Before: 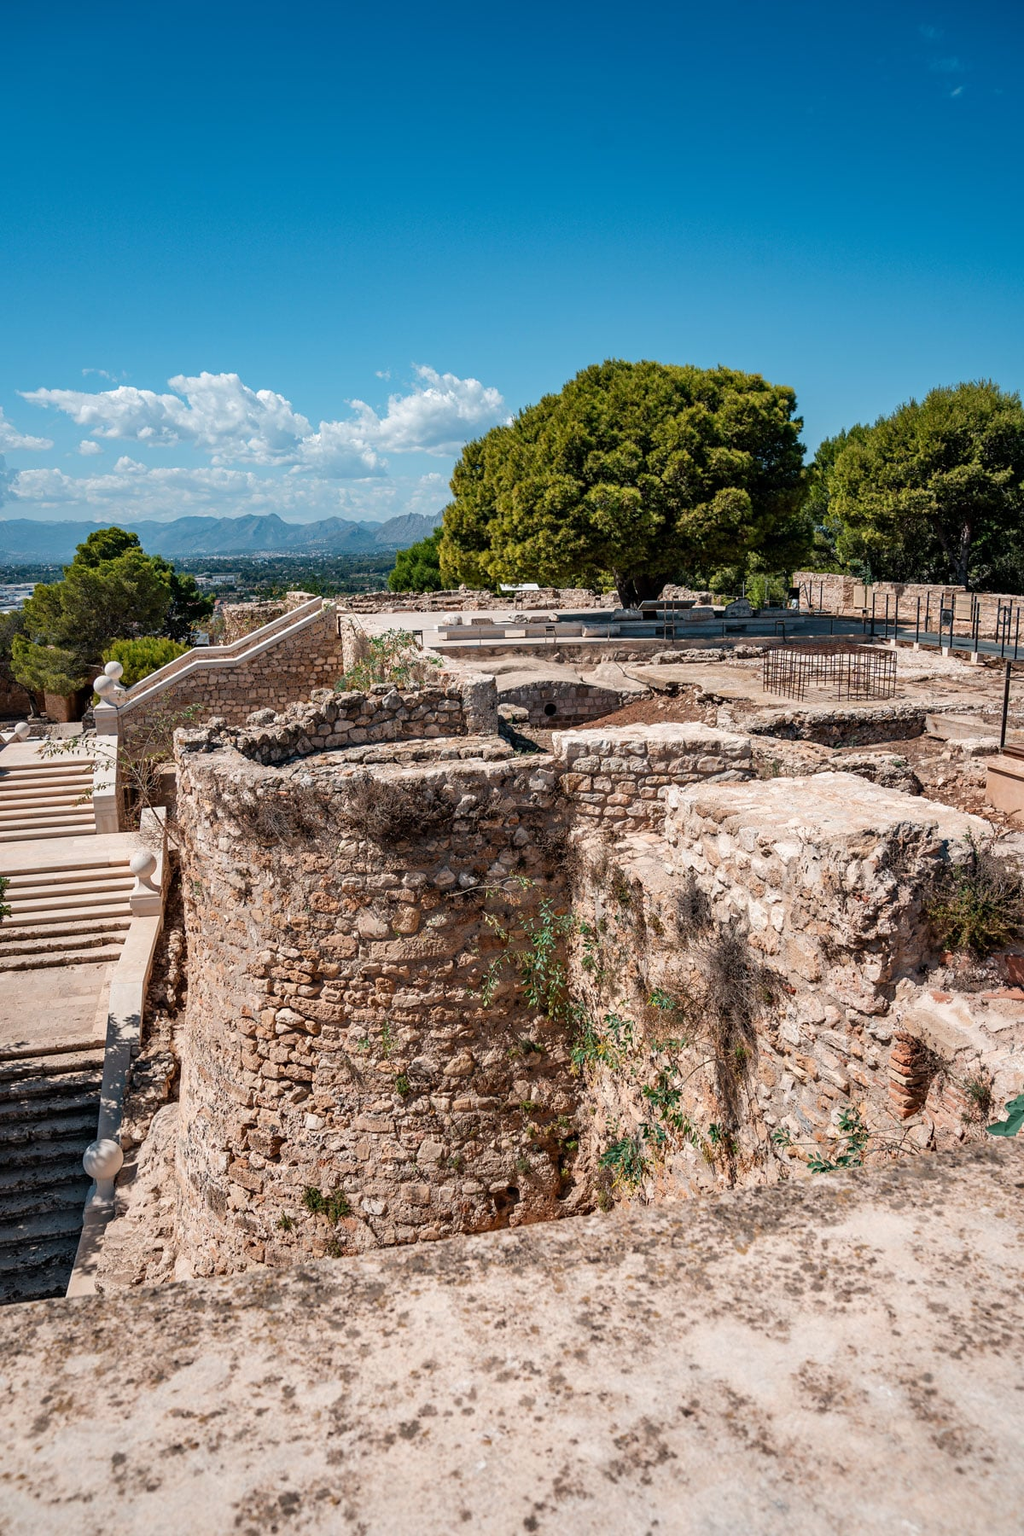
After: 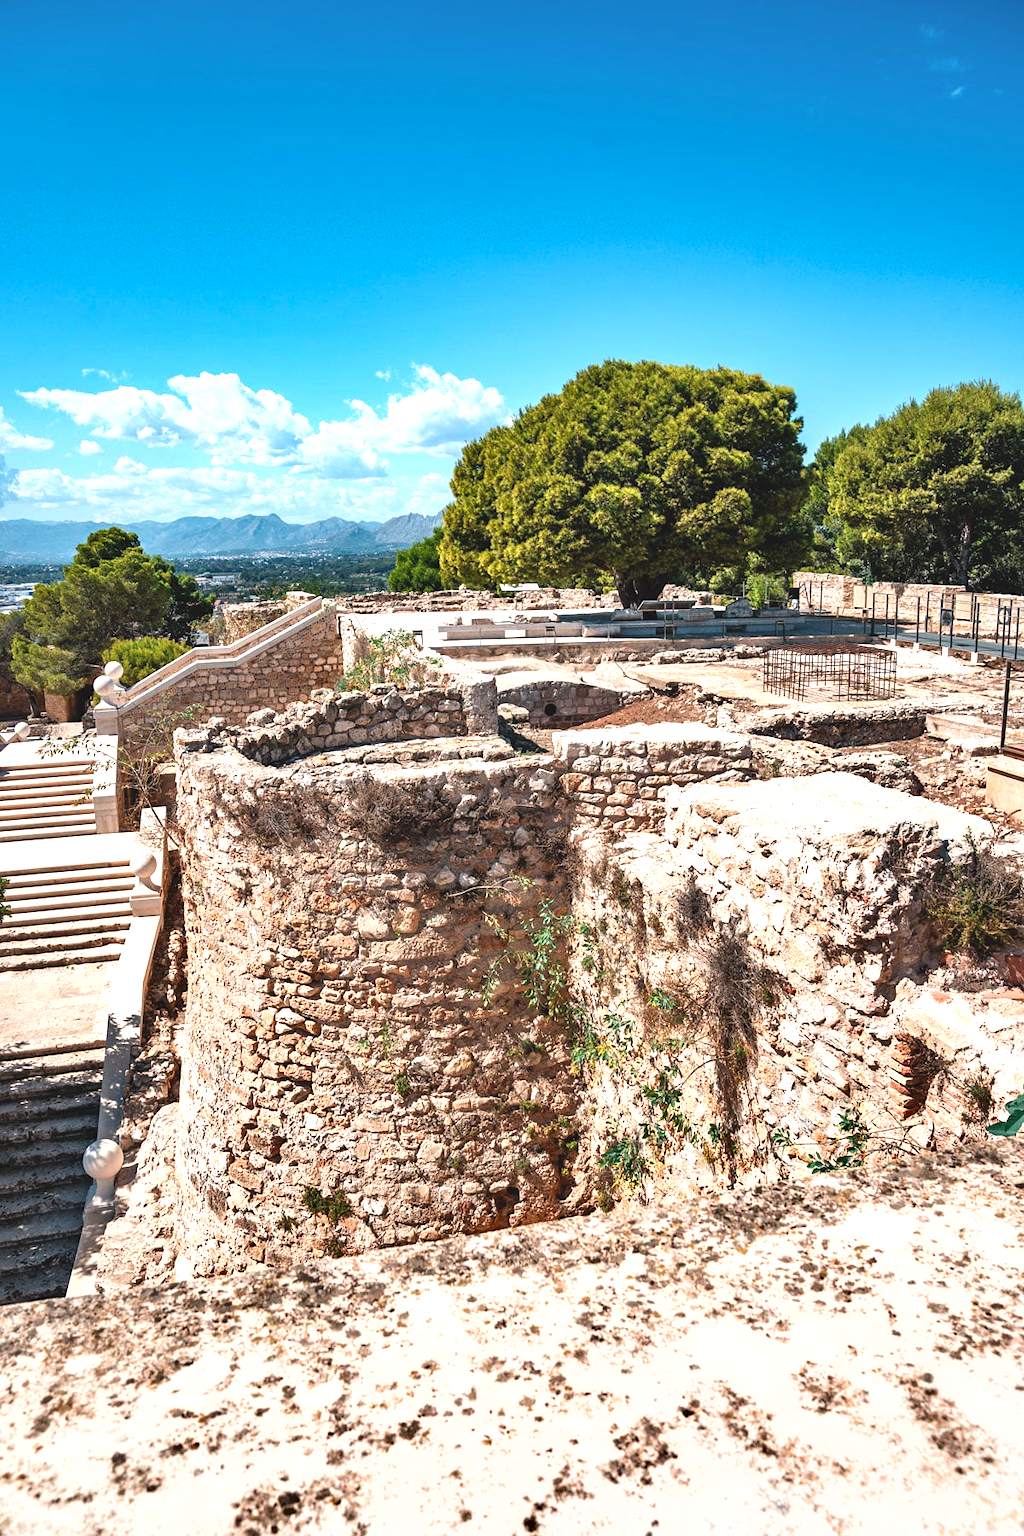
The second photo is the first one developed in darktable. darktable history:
exposure: black level correction -0.005, exposure 1.002 EV, compensate highlight preservation false
shadows and highlights: shadows 32.83, highlights -47.7, soften with gaussian
